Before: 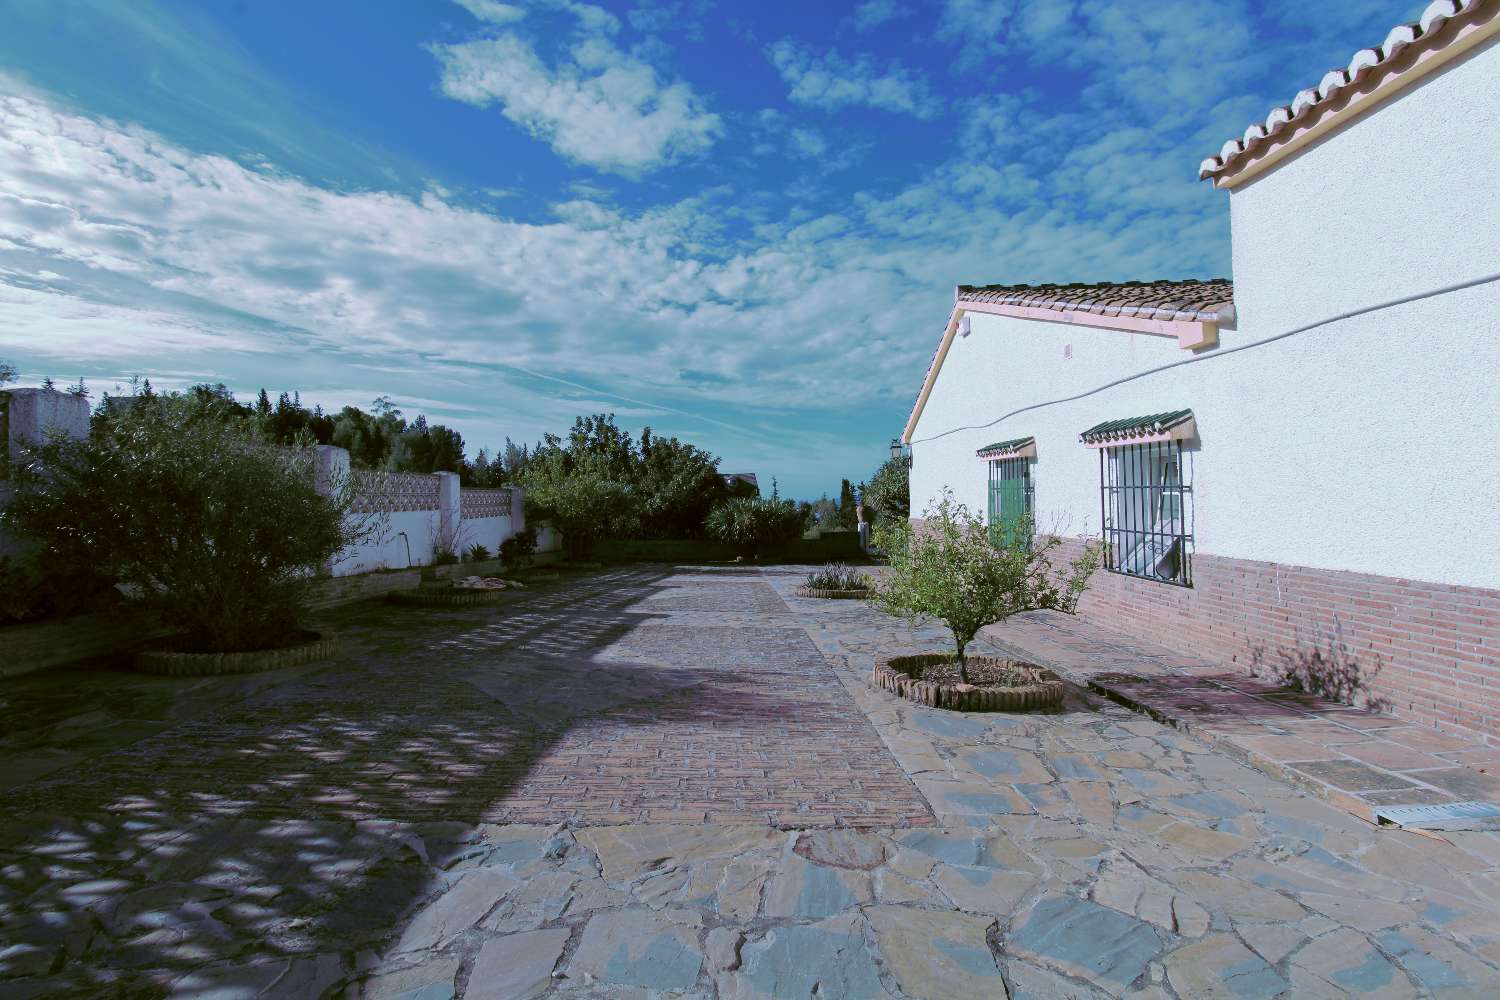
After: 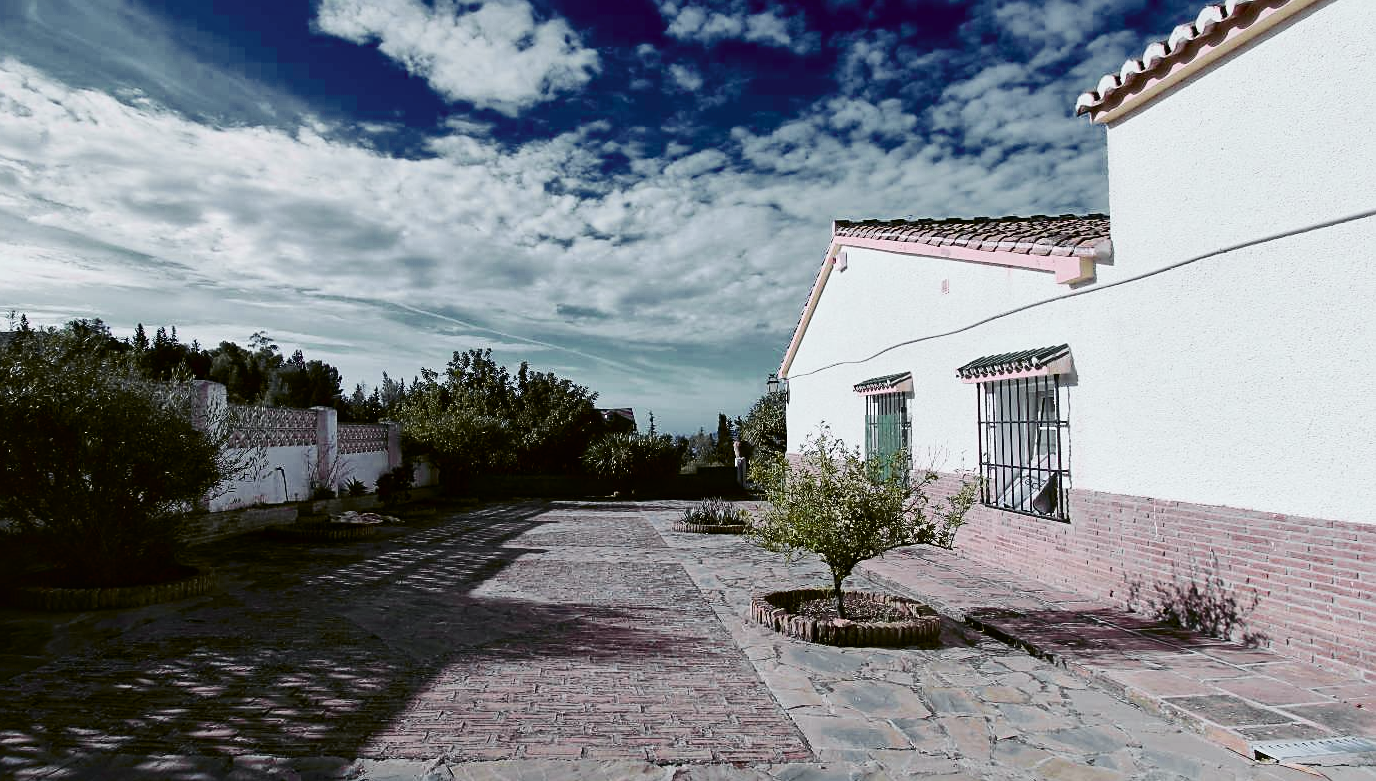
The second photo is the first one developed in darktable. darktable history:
sharpen: radius 1.867, amount 0.393, threshold 1.324
contrast brightness saturation: contrast 0.255, saturation -0.311
color correction: highlights b* -0.007, saturation 0.98
color balance rgb: perceptual saturation grading › global saturation 30.363%, global vibrance 1.144%, saturation formula JzAzBz (2021)
local contrast: mode bilateral grid, contrast 20, coarseness 50, detail 119%, midtone range 0.2
tone curve: curves: ch0 [(0, 0.013) (0.036, 0.035) (0.274, 0.288) (0.504, 0.536) (0.844, 0.84) (1, 0.97)]; ch1 [(0, 0) (0.389, 0.403) (0.462, 0.48) (0.499, 0.5) (0.522, 0.534) (0.567, 0.588) (0.626, 0.645) (0.749, 0.781) (1, 1)]; ch2 [(0, 0) (0.457, 0.486) (0.5, 0.501) (0.533, 0.539) (0.599, 0.6) (0.704, 0.732) (1, 1)], color space Lab, independent channels, preserve colors none
crop: left 8.209%, top 6.583%, bottom 15.271%
color zones: curves: ch0 [(0.068, 0.464) (0.25, 0.5) (0.48, 0.508) (0.75, 0.536) (0.886, 0.476) (0.967, 0.456)]; ch1 [(0.066, 0.456) (0.25, 0.5) (0.616, 0.508) (0.746, 0.56) (0.934, 0.444)]
